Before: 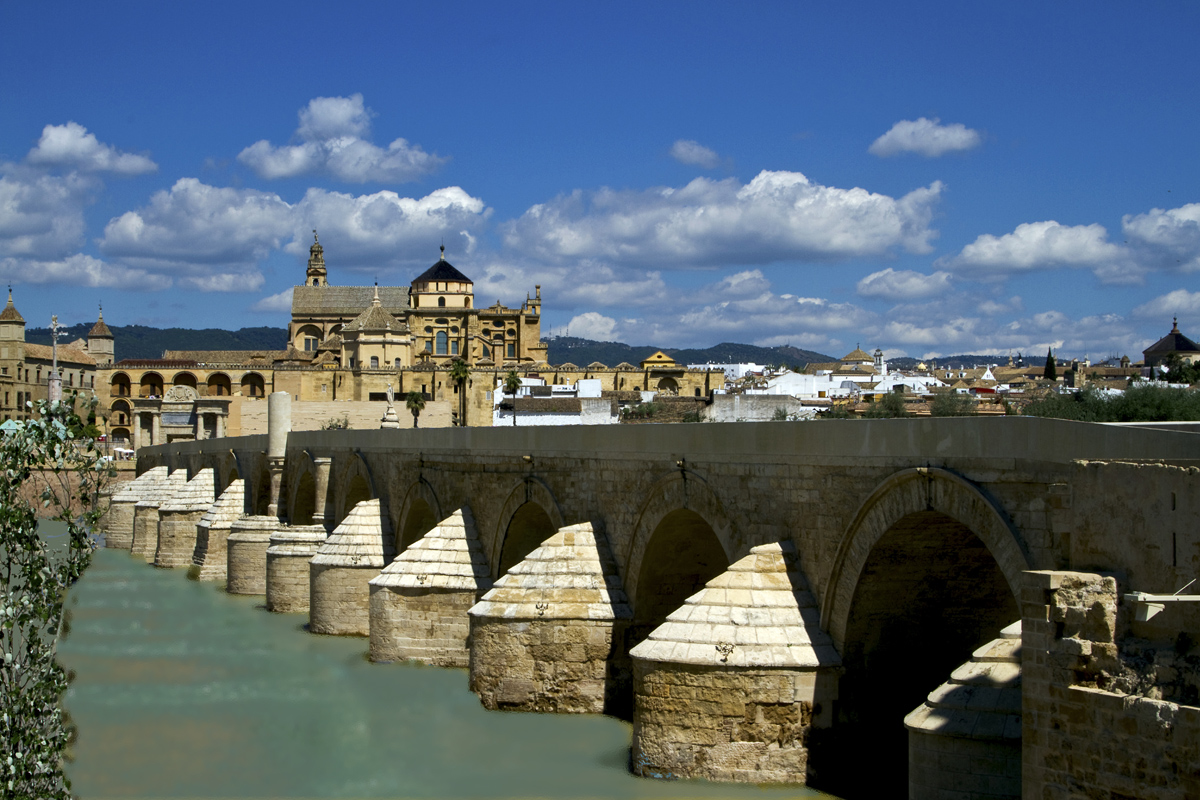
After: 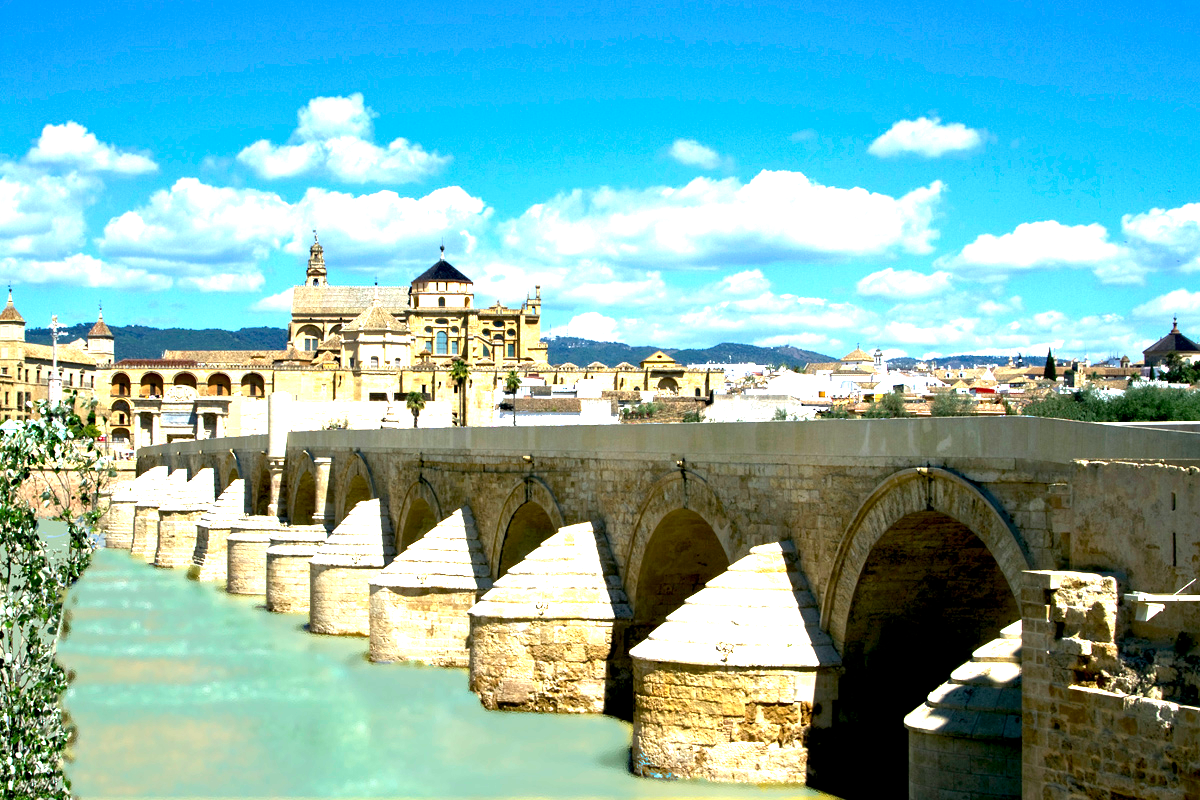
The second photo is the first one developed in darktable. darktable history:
exposure: exposure 2.044 EV, compensate highlight preservation false
